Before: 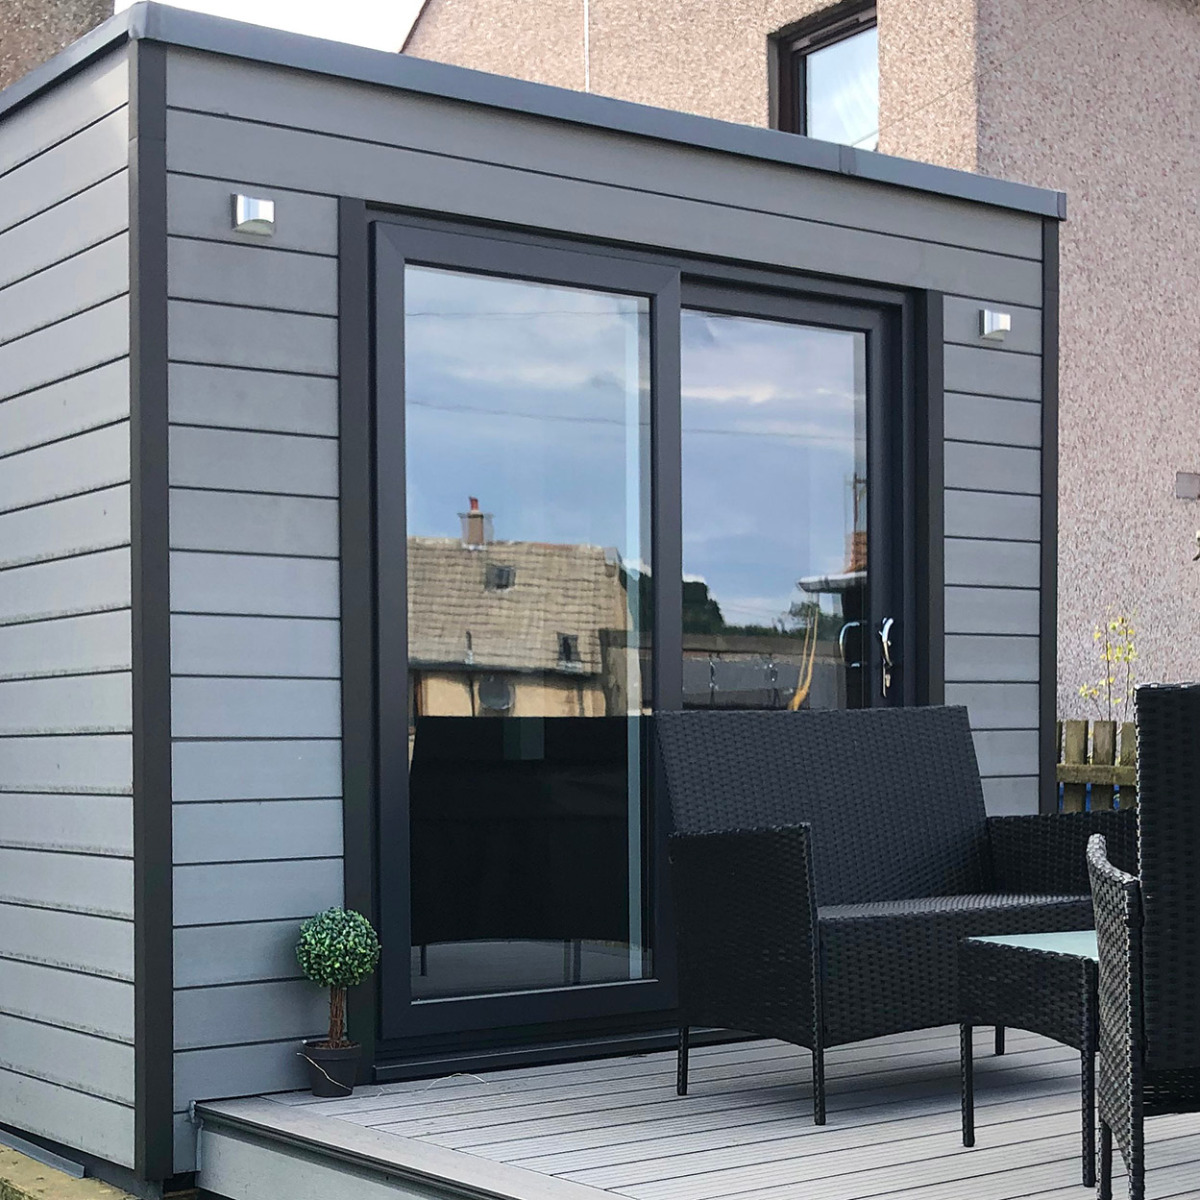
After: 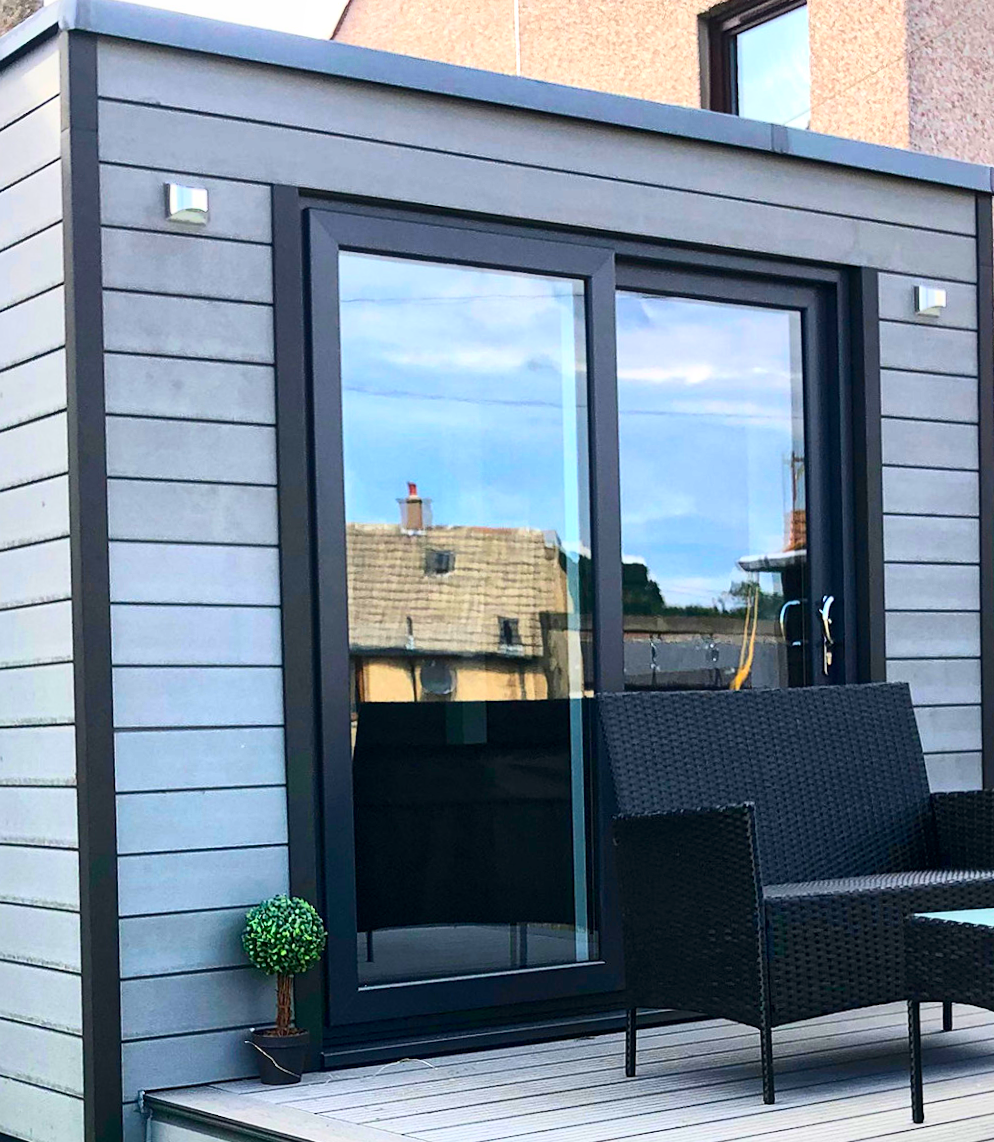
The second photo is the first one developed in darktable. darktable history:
crop and rotate: angle 1°, left 4.281%, top 0.642%, right 11.383%, bottom 2.486%
contrast brightness saturation: contrast 0.26, brightness 0.02, saturation 0.87
global tonemap: drago (1, 100), detail 1
tone equalizer: on, module defaults
